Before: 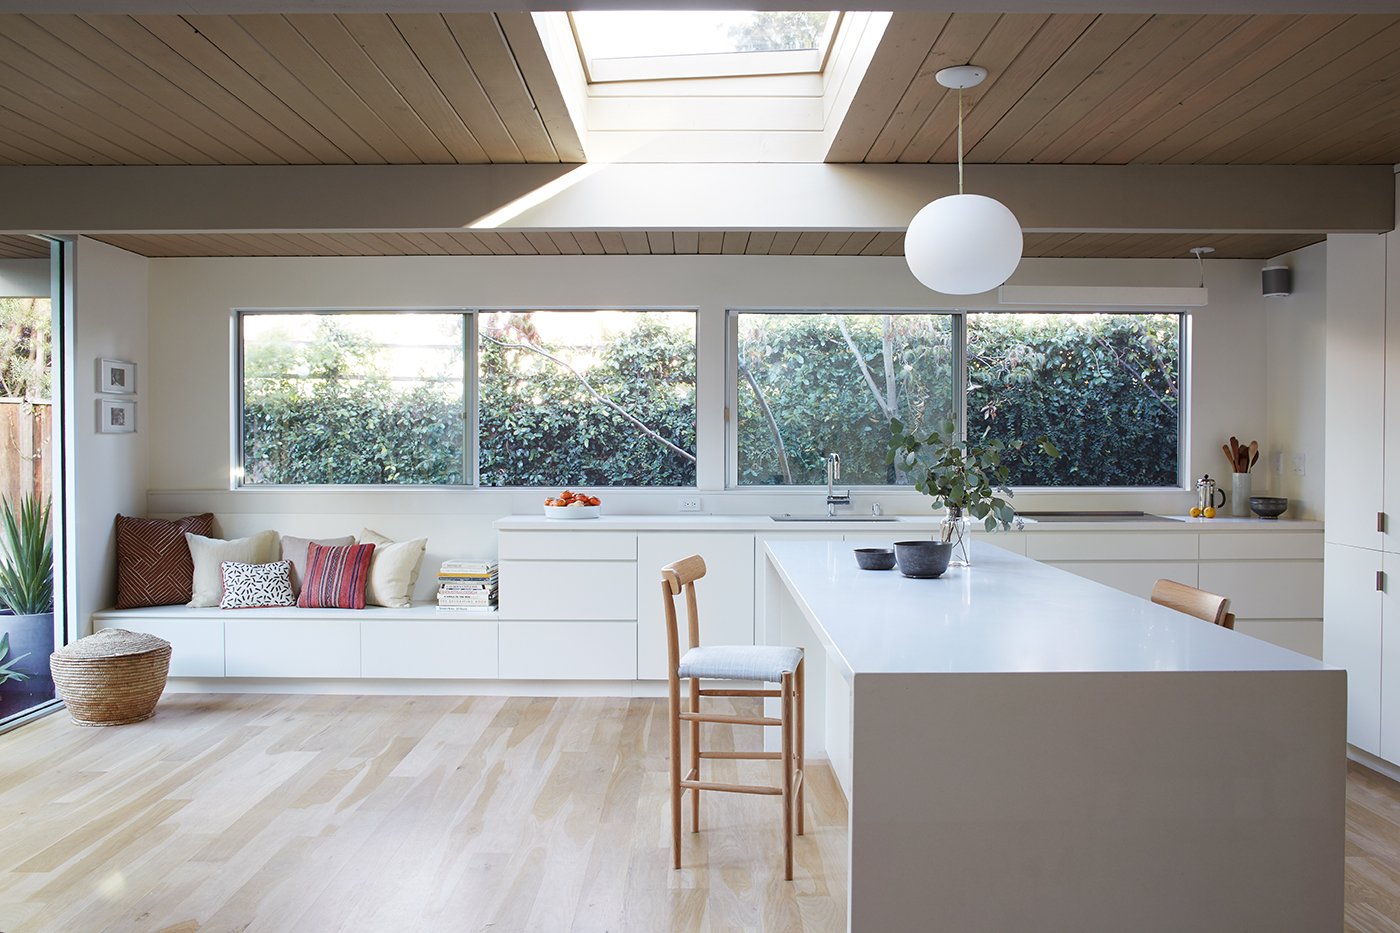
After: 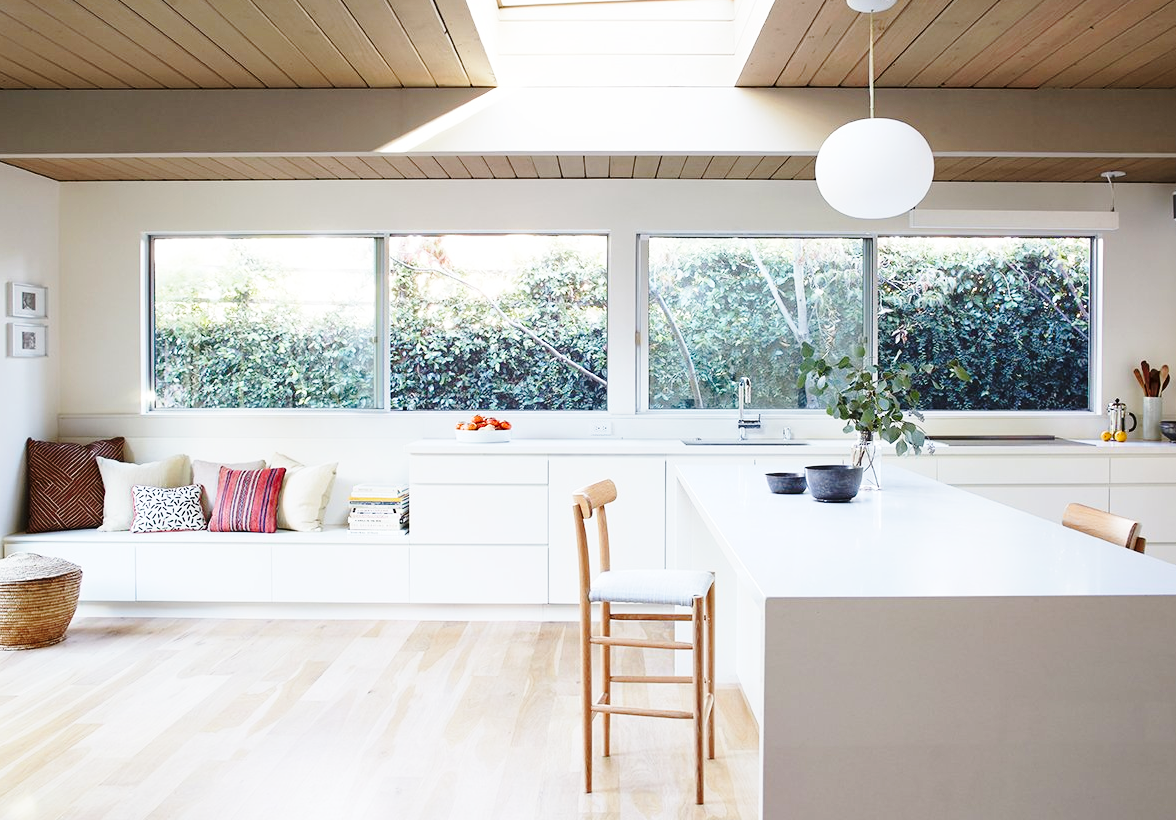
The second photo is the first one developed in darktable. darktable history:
crop: left 6.425%, top 8.189%, right 9.537%, bottom 3.845%
base curve: curves: ch0 [(0, 0) (0.028, 0.03) (0.121, 0.232) (0.46, 0.748) (0.859, 0.968) (1, 1)], preserve colors none
contrast brightness saturation: contrast 0.096, brightness 0.013, saturation 0.021
